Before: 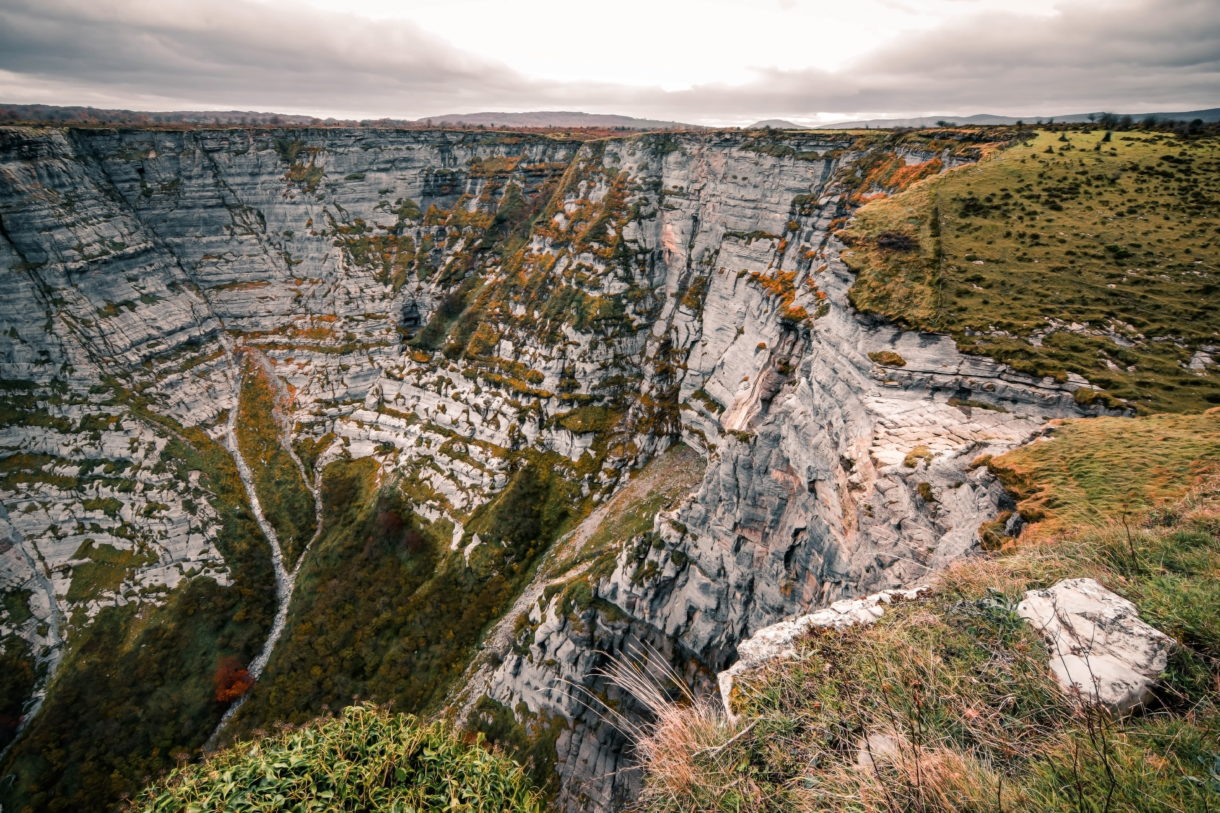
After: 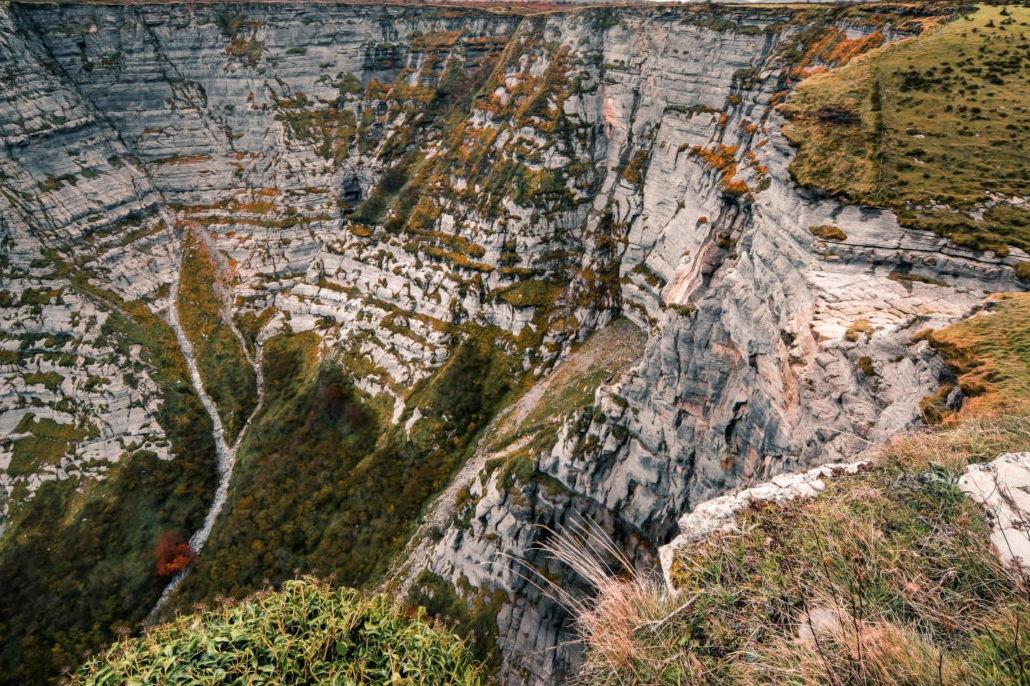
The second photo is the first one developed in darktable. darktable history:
shadows and highlights: soften with gaussian
crop and rotate: left 4.842%, top 15.51%, right 10.668%
